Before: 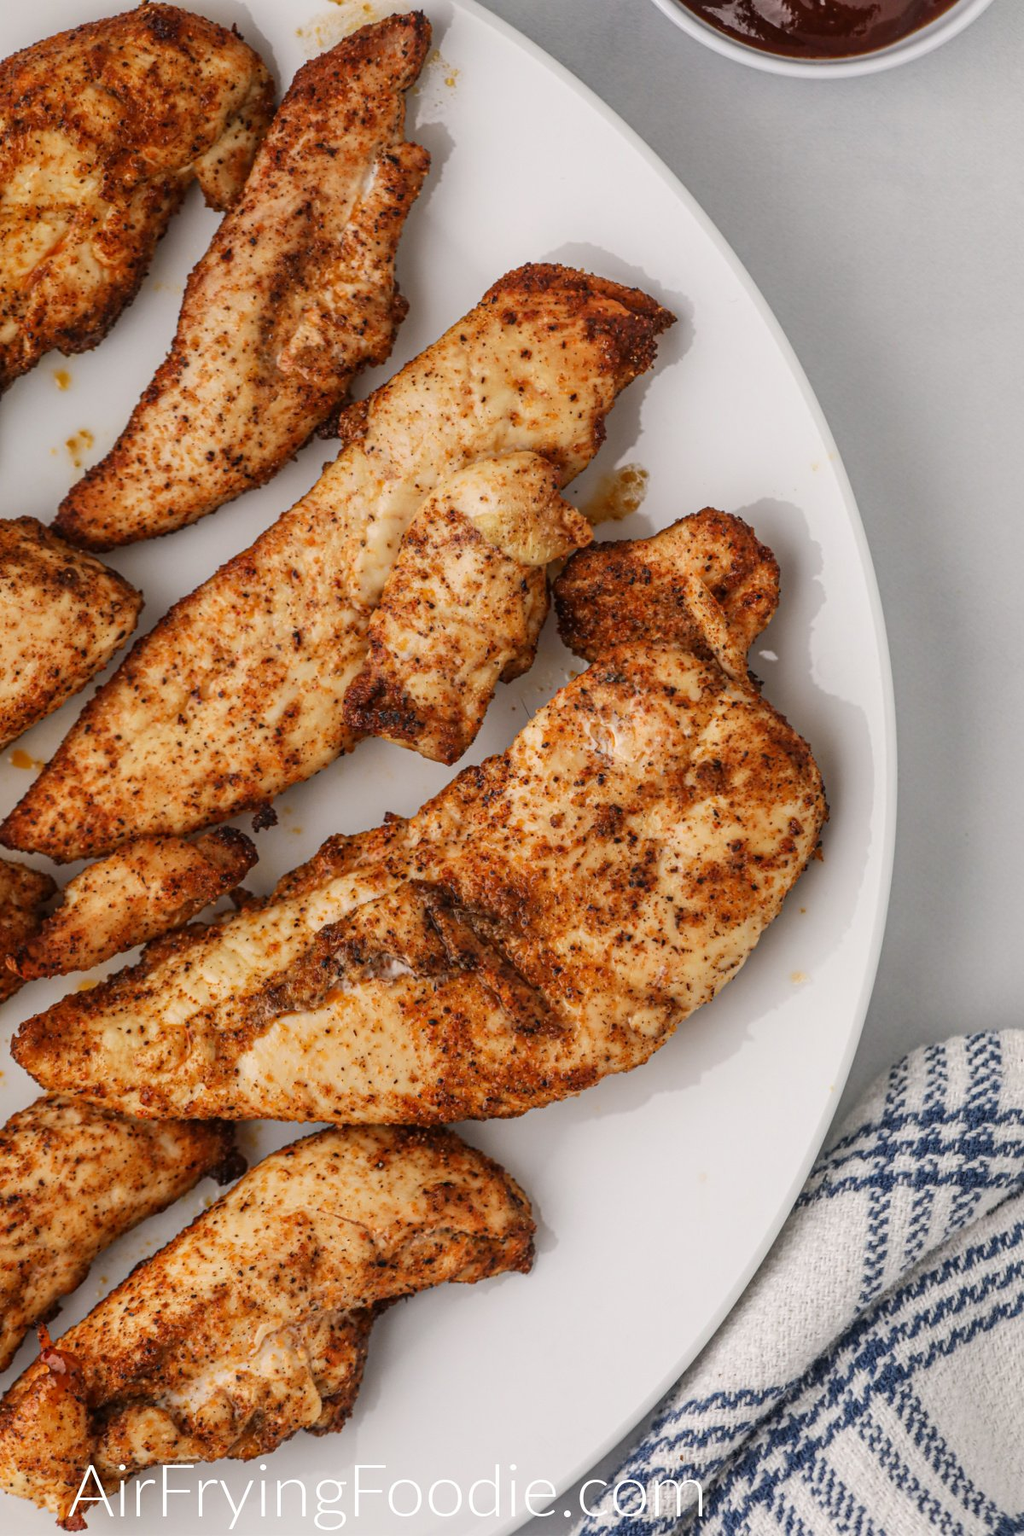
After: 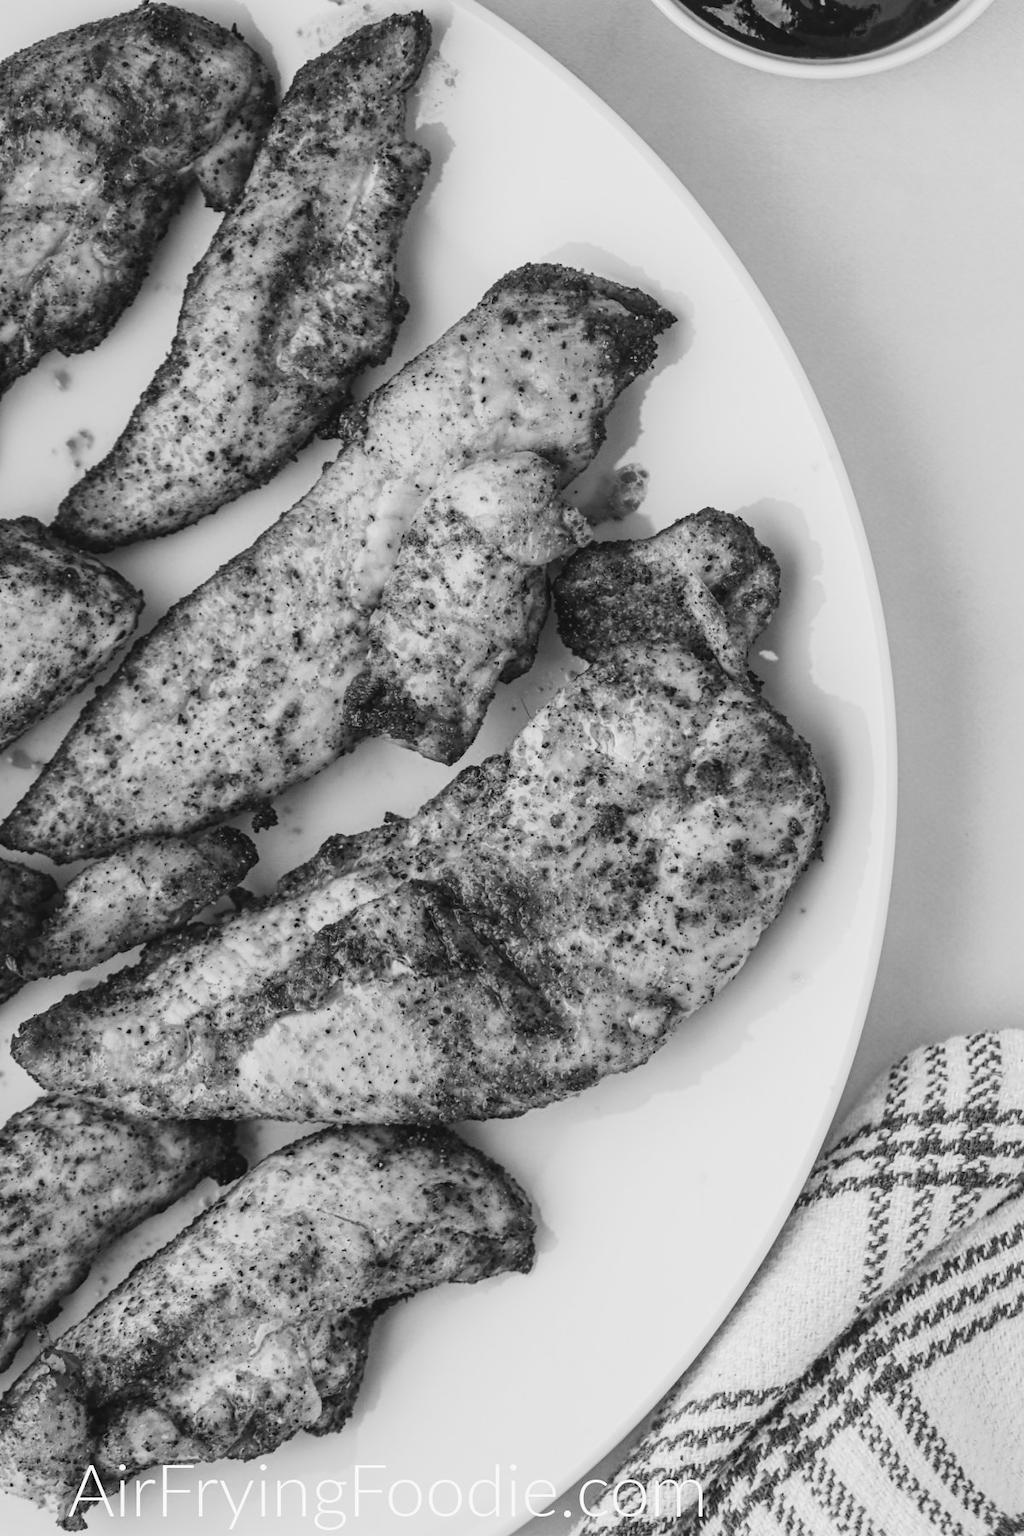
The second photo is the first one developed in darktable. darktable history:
tone curve: curves: ch0 [(0, 0) (0.003, 0.059) (0.011, 0.059) (0.025, 0.057) (0.044, 0.055) (0.069, 0.057) (0.1, 0.083) (0.136, 0.128) (0.177, 0.185) (0.224, 0.242) (0.277, 0.308) (0.335, 0.383) (0.399, 0.468) (0.468, 0.547) (0.543, 0.632) (0.623, 0.71) (0.709, 0.801) (0.801, 0.859) (0.898, 0.922) (1, 1)], preserve colors none
color look up table: target L [88.82, 89.88, 88.82, 70.73, 67.49, 48.84, 63.6, 40.45, 43.46, 18.94, 23.22, 200.55, 80.24, 70.35, 57.48, 60.17, 65.49, 54.37, 41.14, 34.03, 31.74, 27.98, 19.87, 9.594, 88.47, 90.94, 77.34, 64.99, 71.1, 78.07, 88.82, 88.82, 85.63, 47.64, 50.17, 60.56, 32.32, 17.06, 25.32, 8.248, 95.84, 95.14, 90.94, 88.12, 68.87, 57.87, 38.24, 39.9, 15.79], target a [-0.001, 0, -0.001, 0, 0.001, 0, 0, 0.001, 0.001, 0, 0, 0, -0.003, 0, 0, -0.001, 0.001, 0, 0, 0, 0.001, 0 ×4, -0.001, -0.002, 0.001, 0, -0.002, -0.001, -0.001, 0, 0, 0.001, 0, 0.001, 0, 0, 0, -0.001, -0.002, -0.001, -0.001, 0, 0, 0, 0.001, 0], target b [0.001, 0, 0.001, 0.002, -0.005, -0.003, 0.002, -0.003, -0.003, 0, -0.003, 0, 0.023, 0.002, 0.002, 0.02, -0.004, 0.002, 0.002, -0.003, -0.003, 0.001, -0.002, -0.002, 0, 0.001, 0.023, -0.004, 0.002, 0.023, 0.001, 0.001, 0.001, 0.002, -0.003, 0.002, -0.003, 0, -0.002, 0.004, 0.001, 0.023, 0.001, 0.022, 0.002, 0.002, 0.001, -0.003, -0.002], num patches 49
